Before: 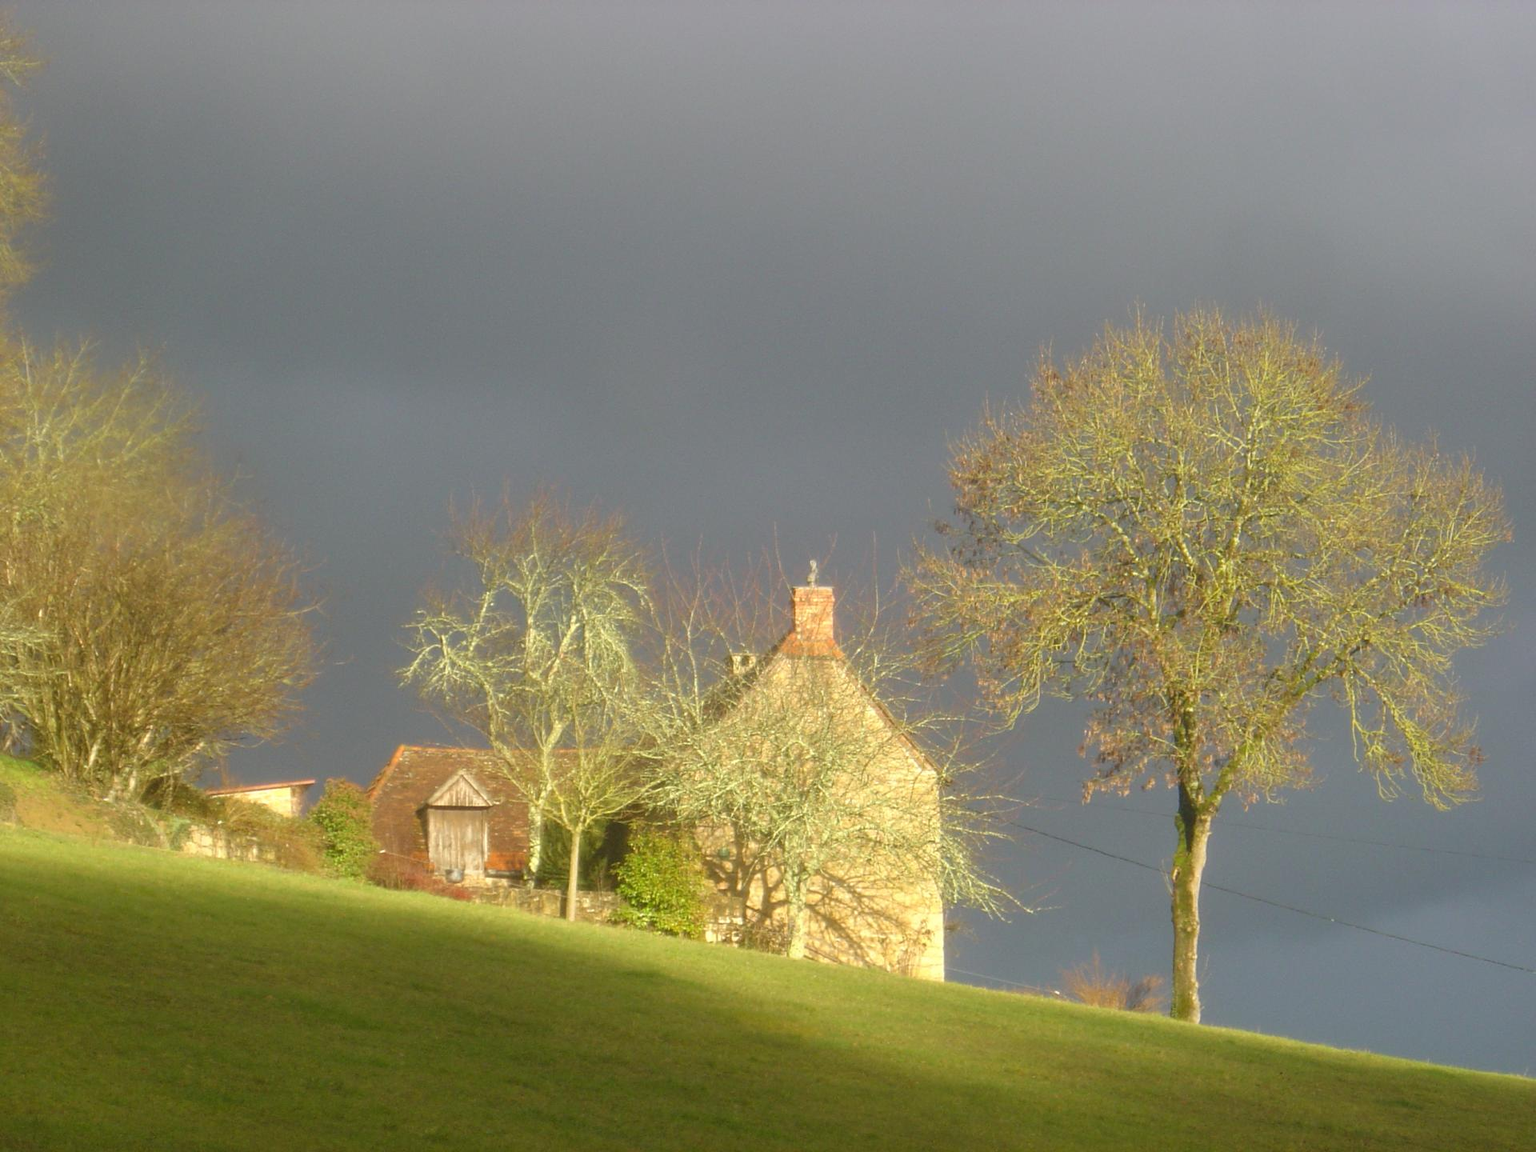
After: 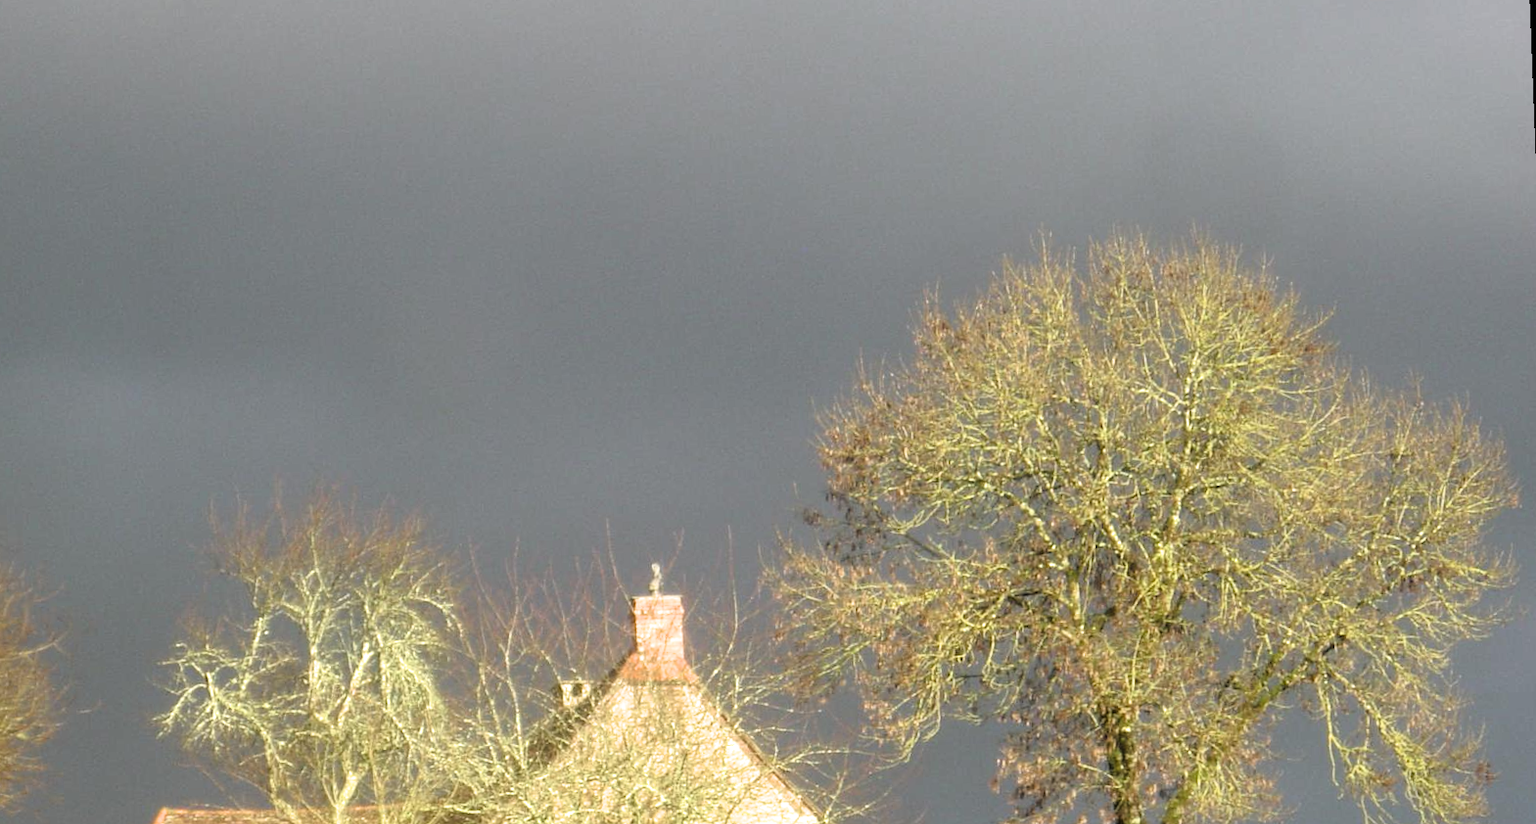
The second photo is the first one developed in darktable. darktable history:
rotate and perspective: rotation -2.22°, lens shift (horizontal) -0.022, automatic cropping off
crop: left 18.38%, top 11.092%, right 2.134%, bottom 33.217%
filmic rgb: black relative exposure -3.63 EV, white relative exposure 2.16 EV, hardness 3.62
